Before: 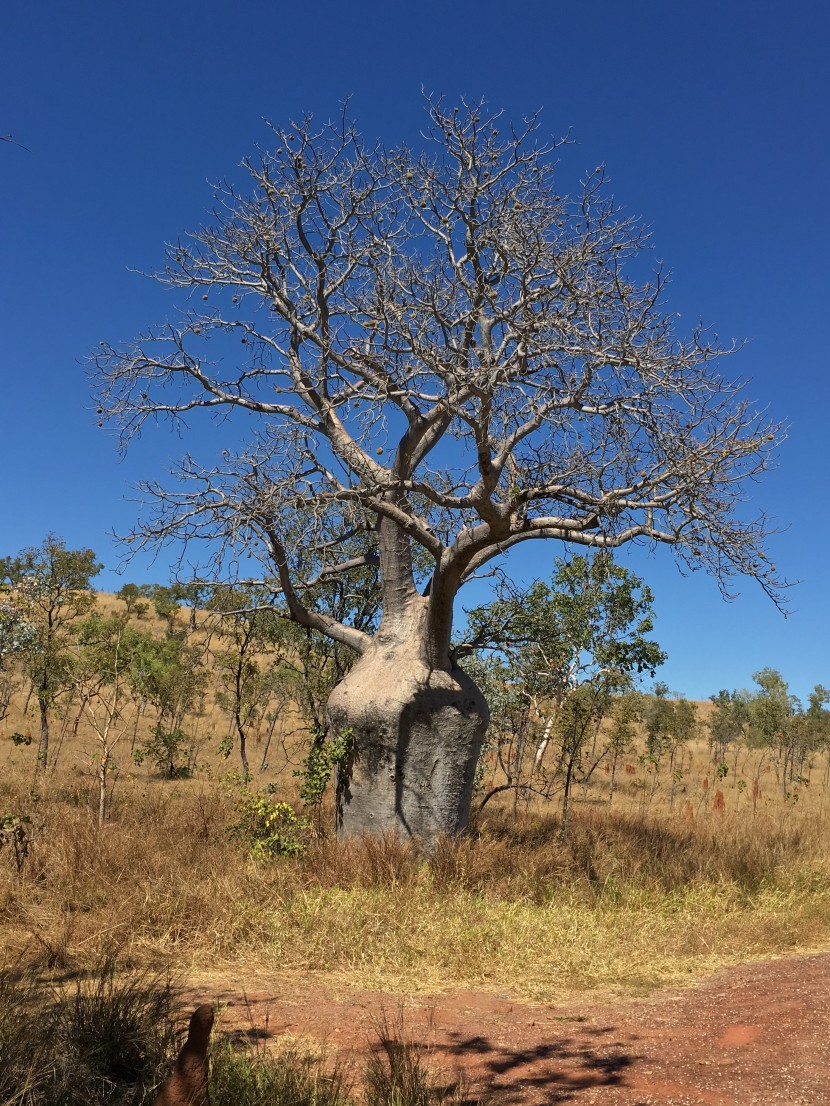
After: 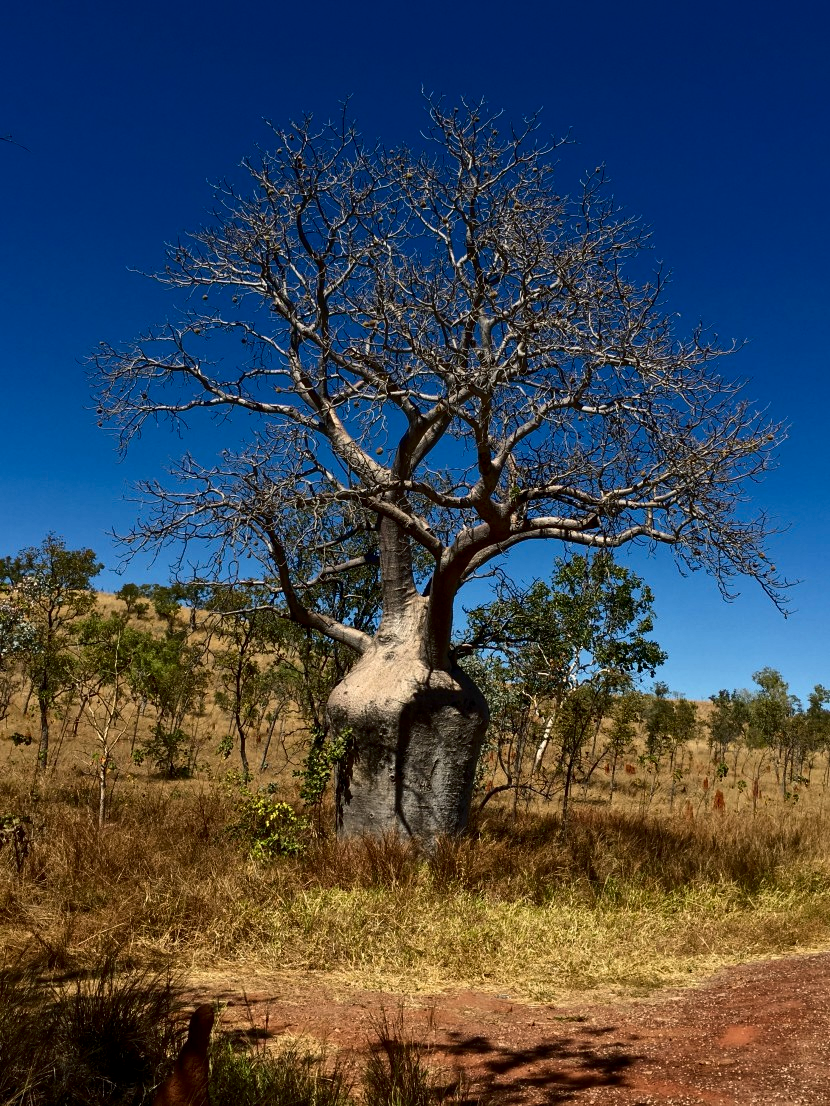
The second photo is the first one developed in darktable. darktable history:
tone equalizer: on, module defaults
local contrast: highlights 106%, shadows 100%, detail 119%, midtone range 0.2
contrast brightness saturation: contrast 0.189, brightness -0.227, saturation 0.116
